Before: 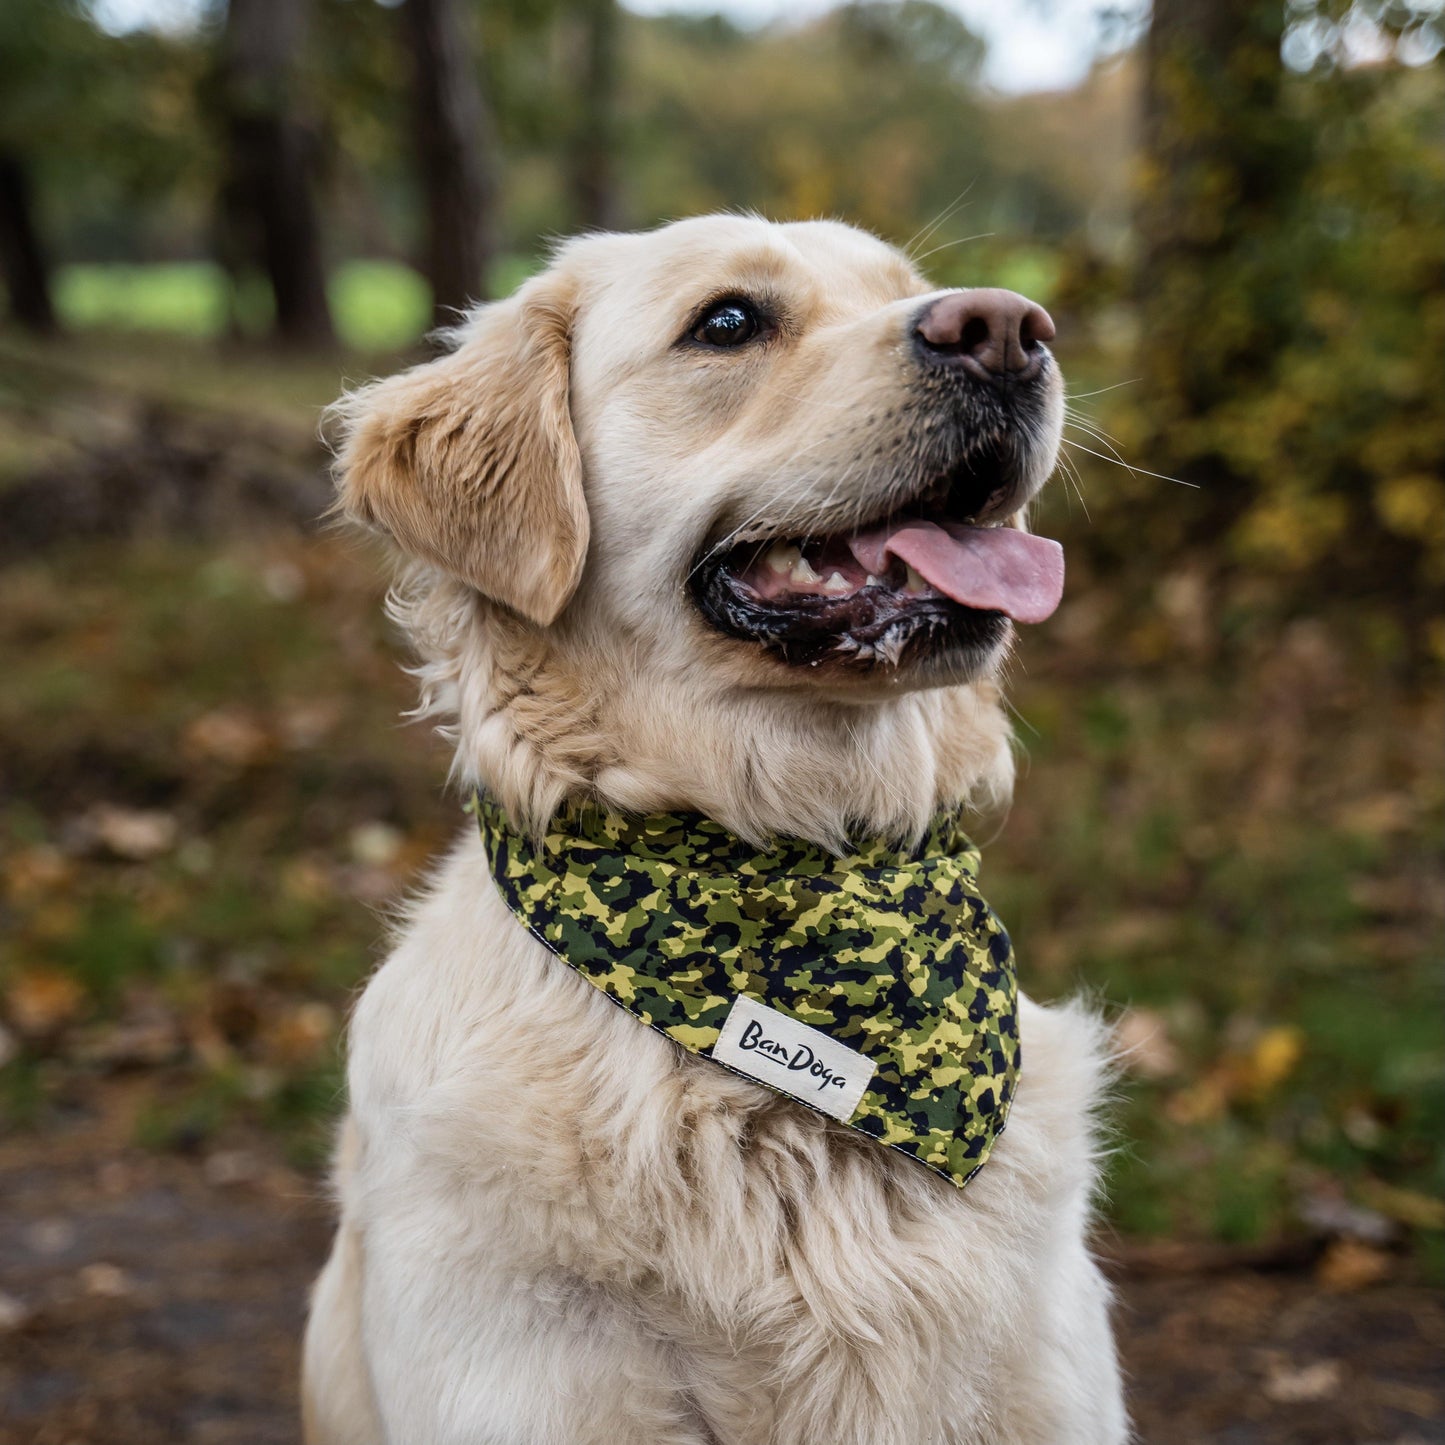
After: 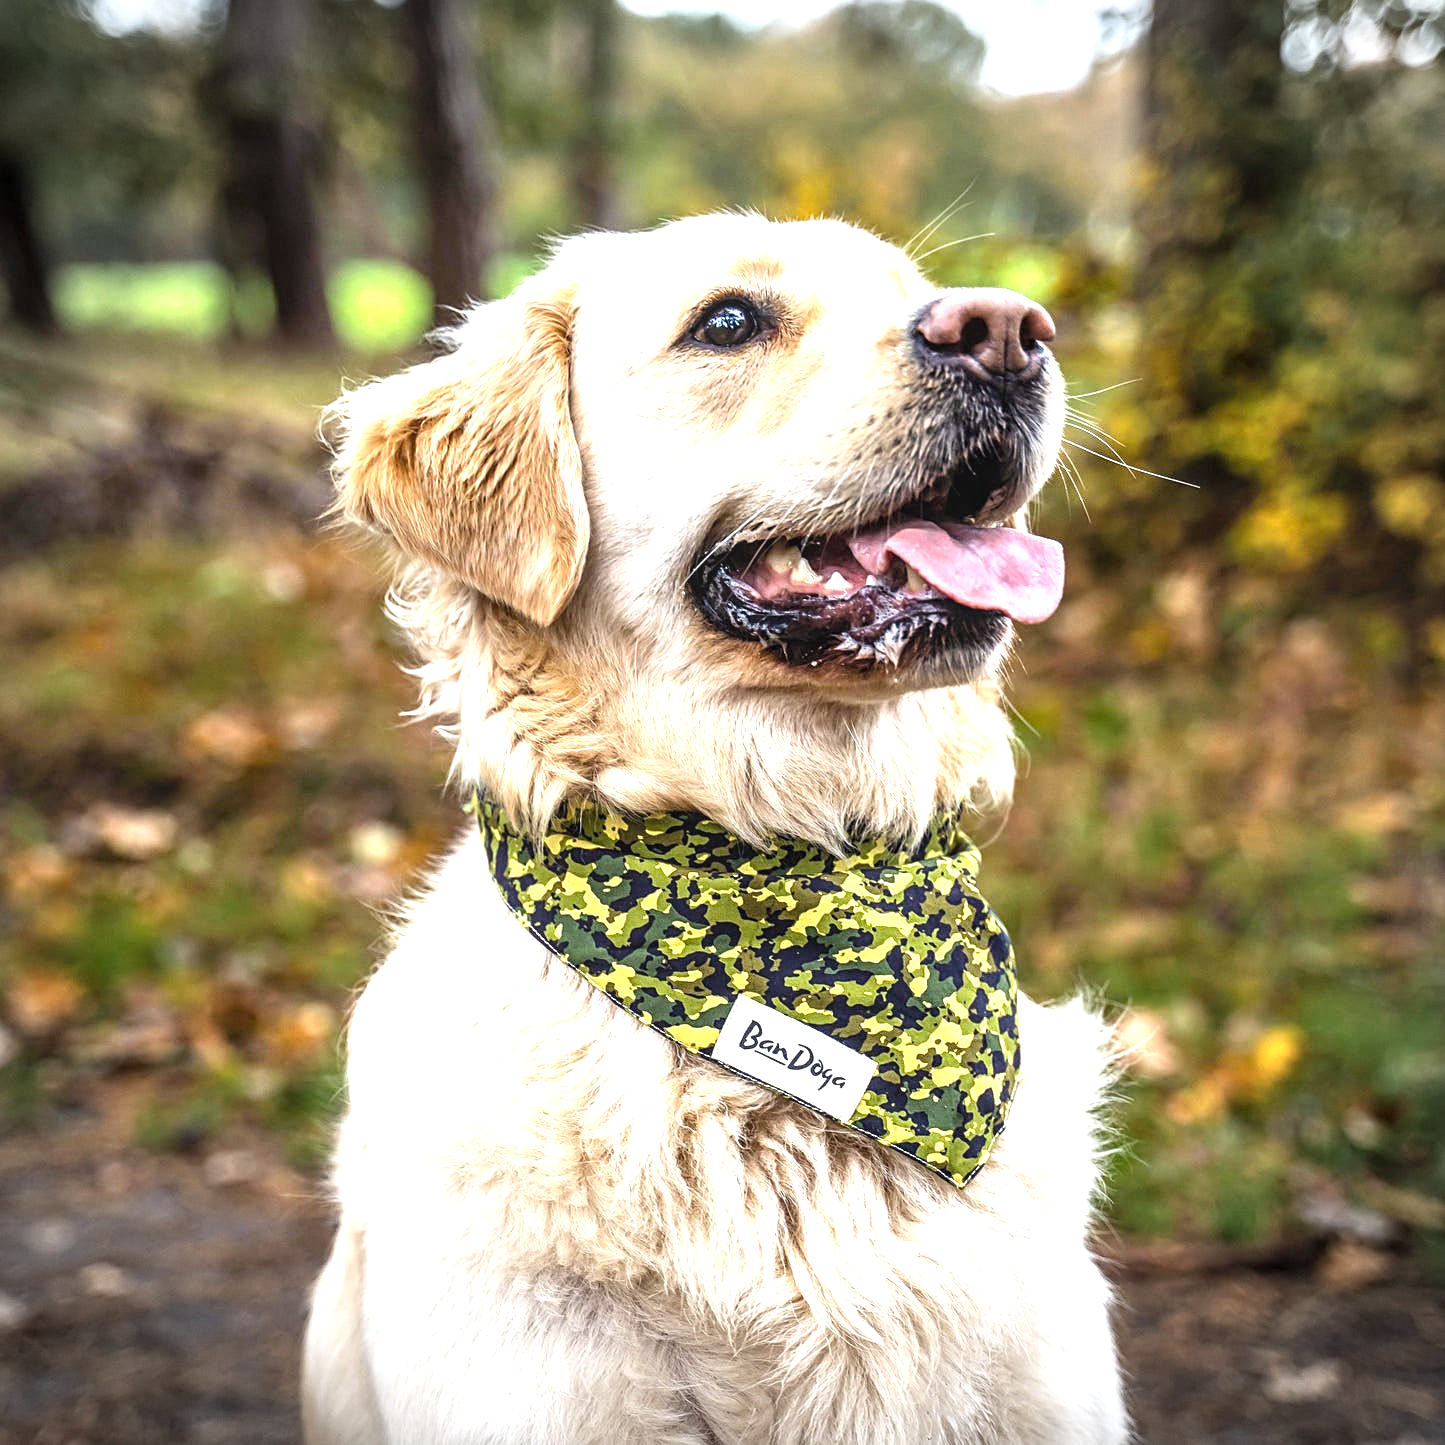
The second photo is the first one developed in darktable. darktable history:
sharpen: on, module defaults
local contrast: on, module defaults
exposure: black level correction 0, exposure 1.475 EV, compensate highlight preservation false
vignetting: fall-off start 89.47%, fall-off radius 43.15%, width/height ratio 1.157
color balance rgb: shadows lift › chroma 3.06%, shadows lift › hue 281.53°, perceptual saturation grading › global saturation 18.521%
